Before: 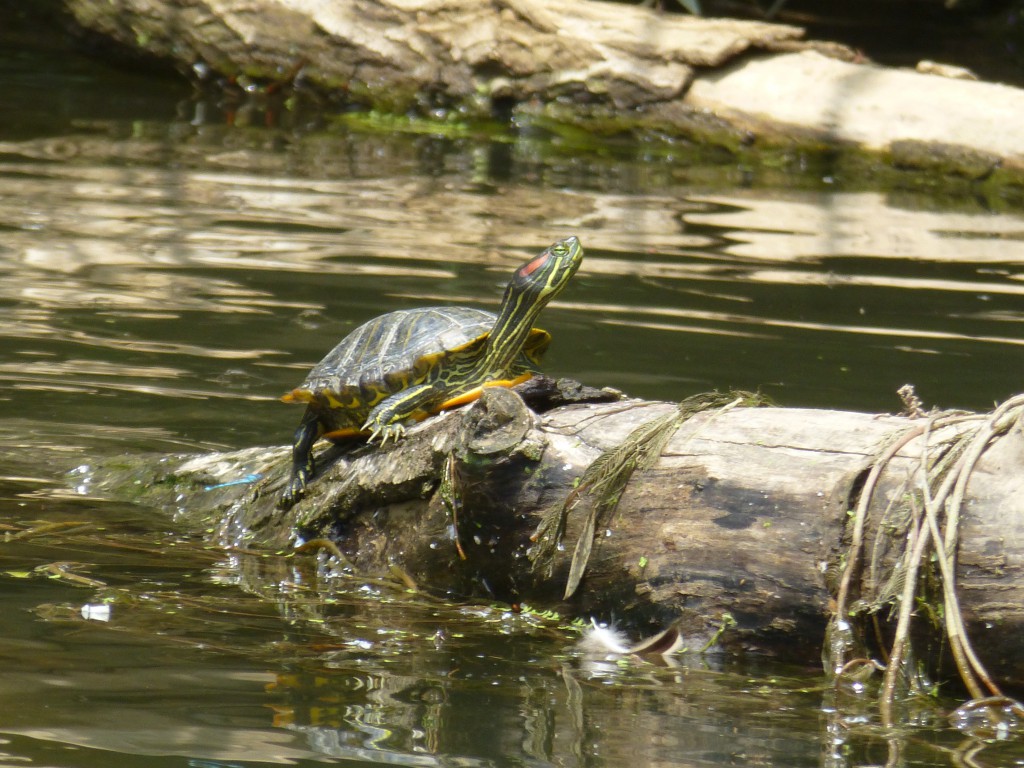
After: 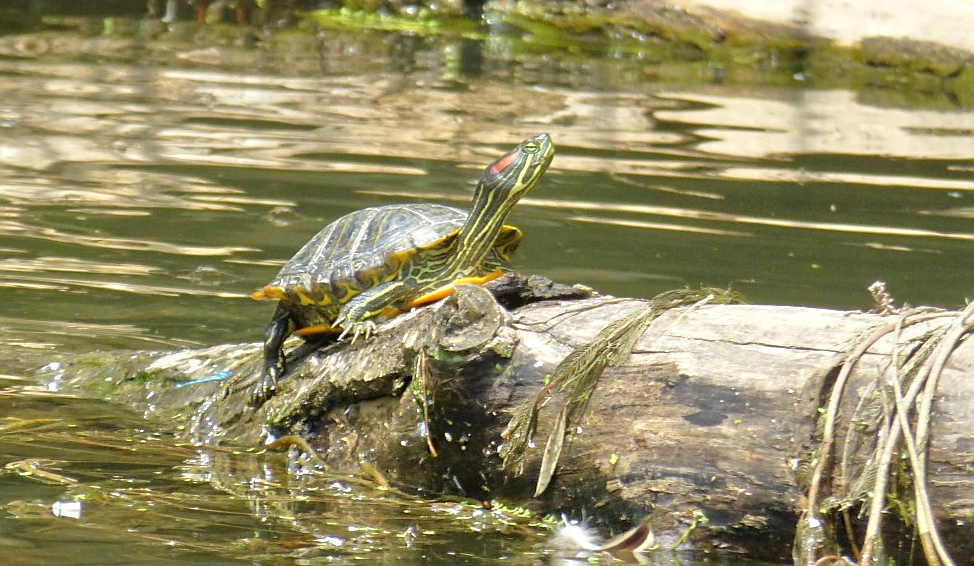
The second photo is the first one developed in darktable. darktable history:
crop and rotate: left 2.923%, top 13.447%, right 1.955%, bottom 12.734%
tone equalizer: -7 EV 0.148 EV, -6 EV 0.589 EV, -5 EV 1.16 EV, -4 EV 1.34 EV, -3 EV 1.15 EV, -2 EV 0.6 EV, -1 EV 0.155 EV, mask exposure compensation -0.507 EV
sharpen: on, module defaults
